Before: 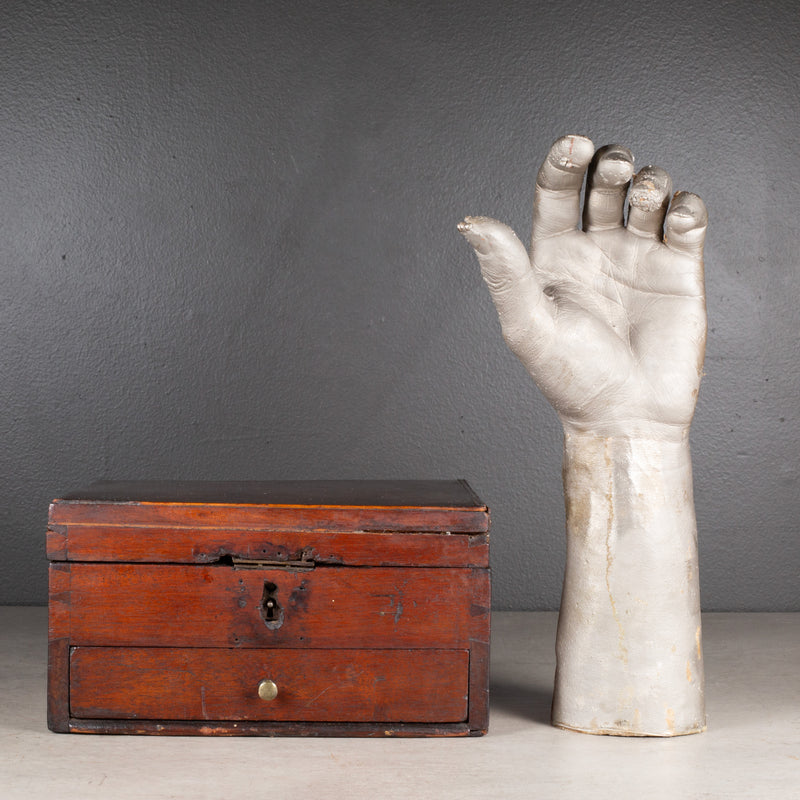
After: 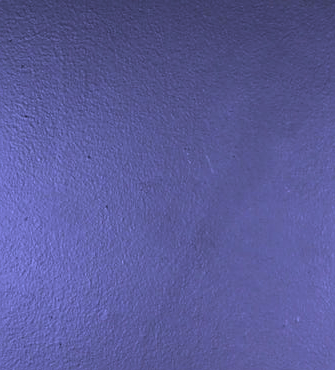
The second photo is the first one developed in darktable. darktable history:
crop and rotate: left 10.817%, top 0.062%, right 47.194%, bottom 53.626%
sharpen: on, module defaults
white balance: red 0.98, blue 1.61
color balance: output saturation 110%
